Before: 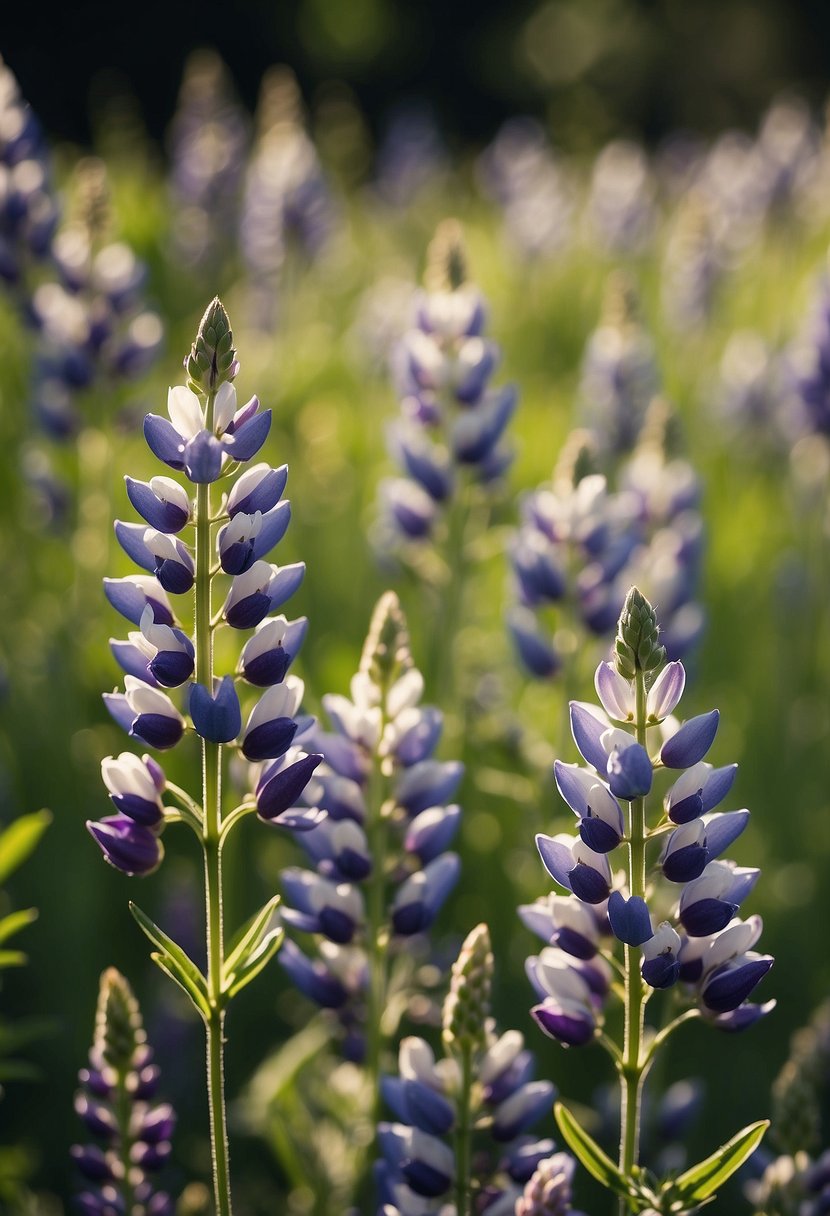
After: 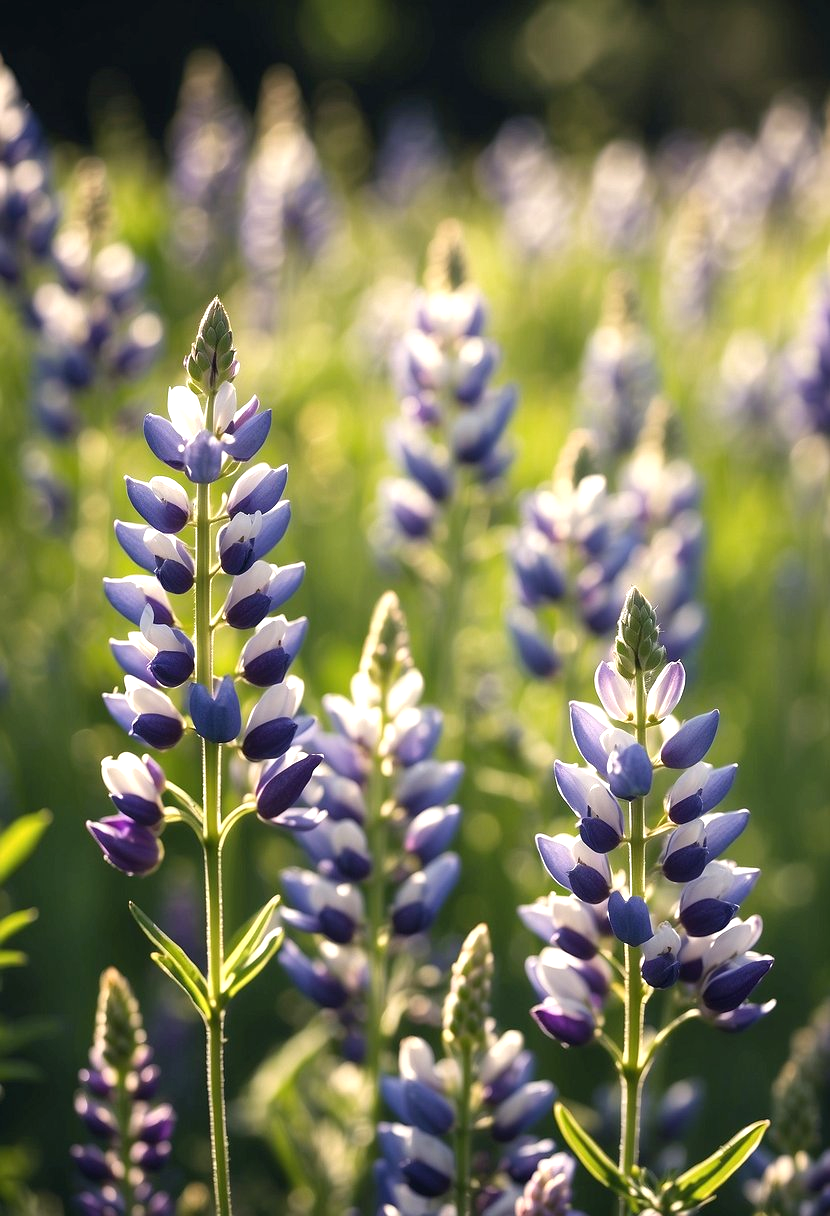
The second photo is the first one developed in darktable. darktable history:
exposure: exposure 0.649 EV, compensate highlight preservation false
